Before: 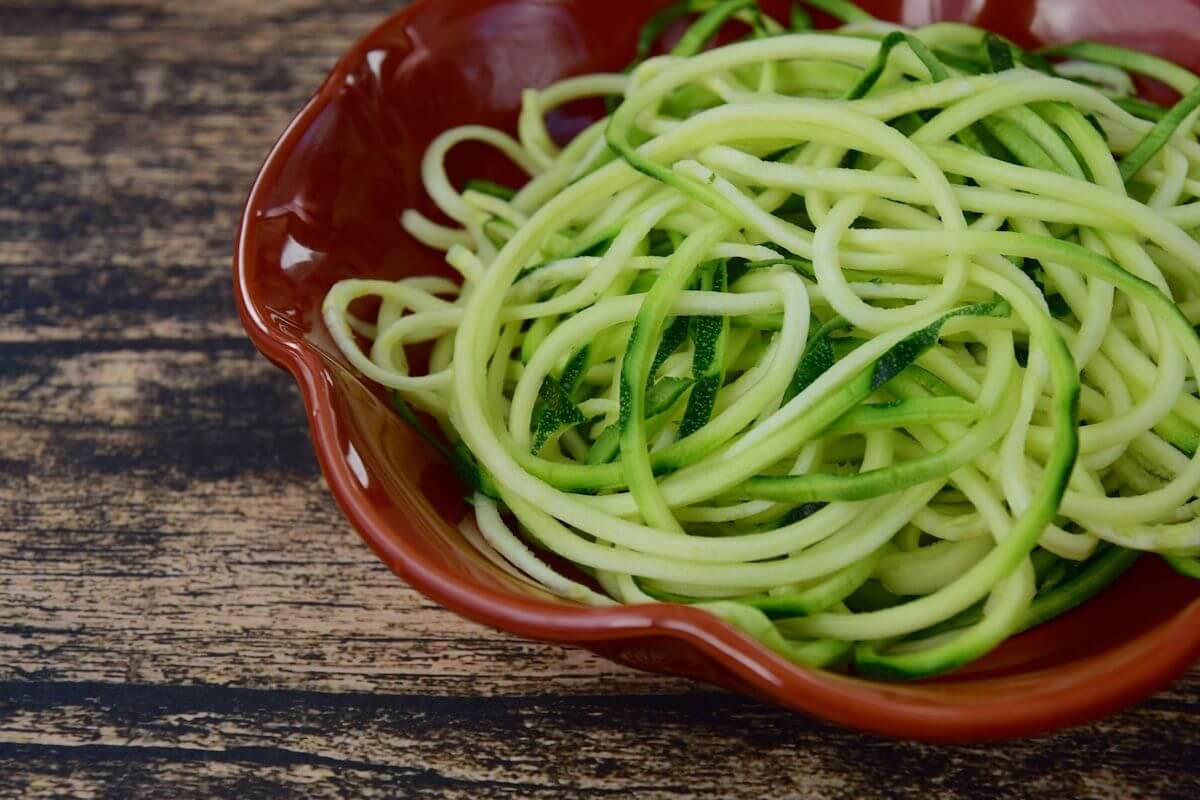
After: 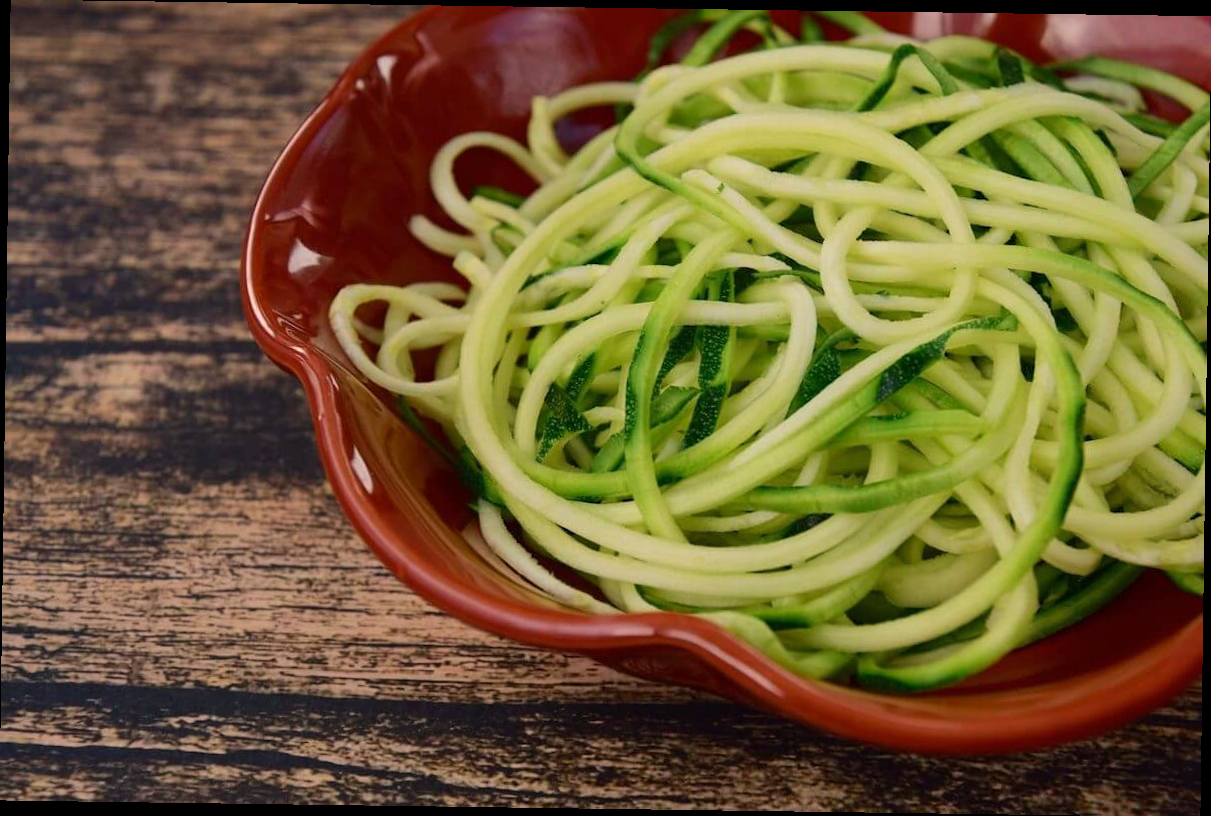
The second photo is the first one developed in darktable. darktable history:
rotate and perspective: rotation 0.8°, automatic cropping off
white balance: red 1.127, blue 0.943
